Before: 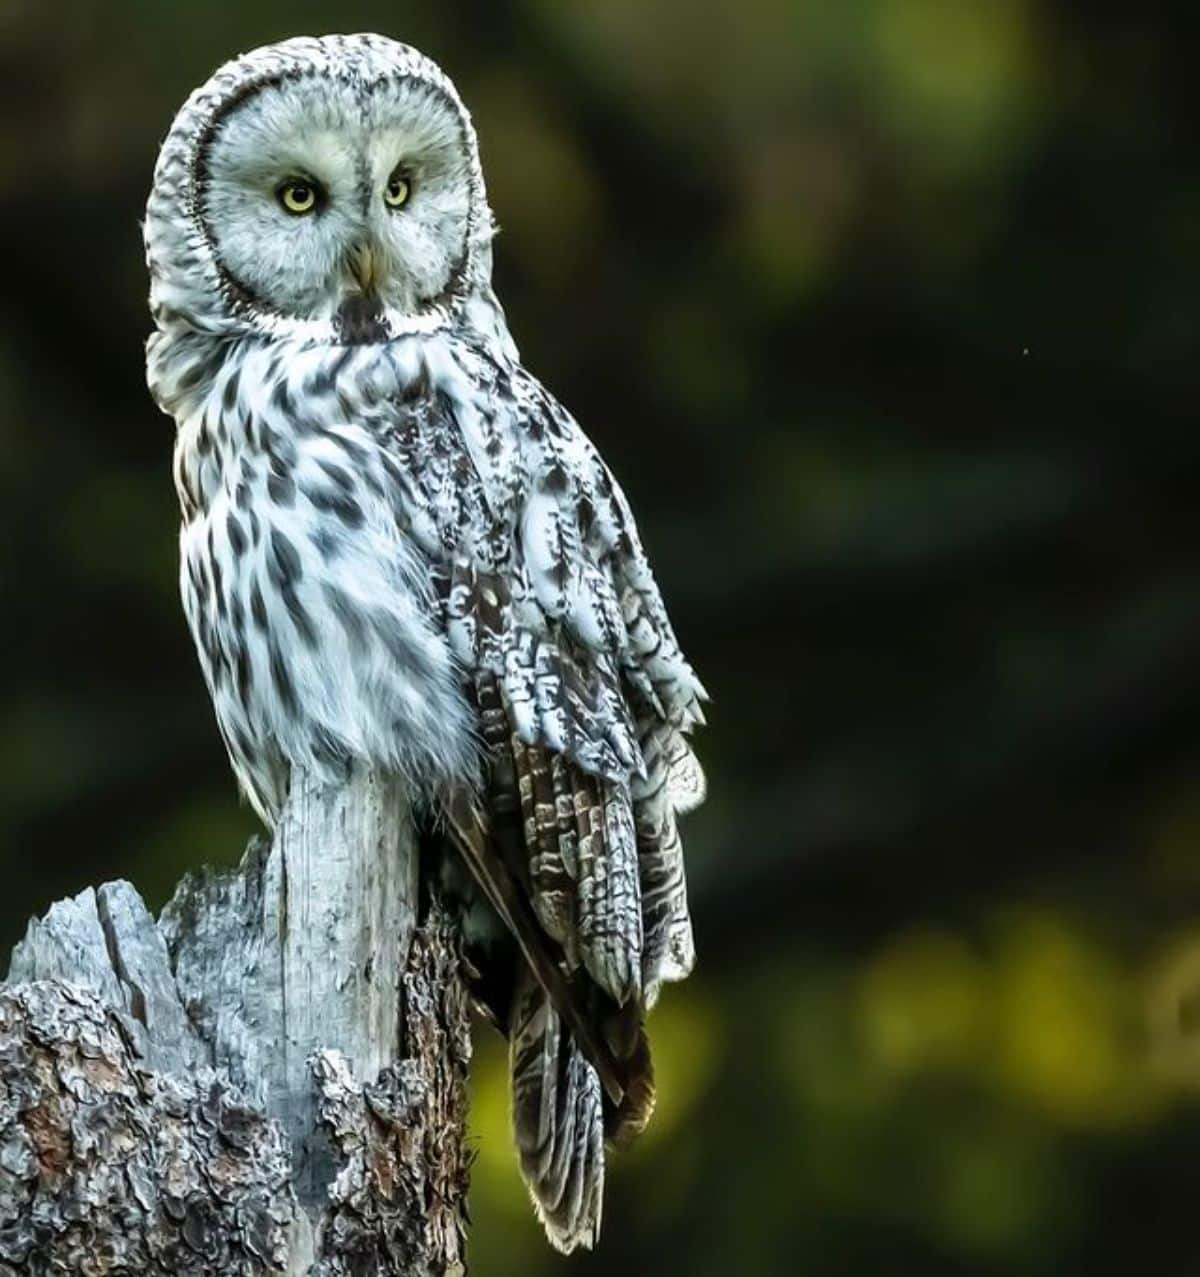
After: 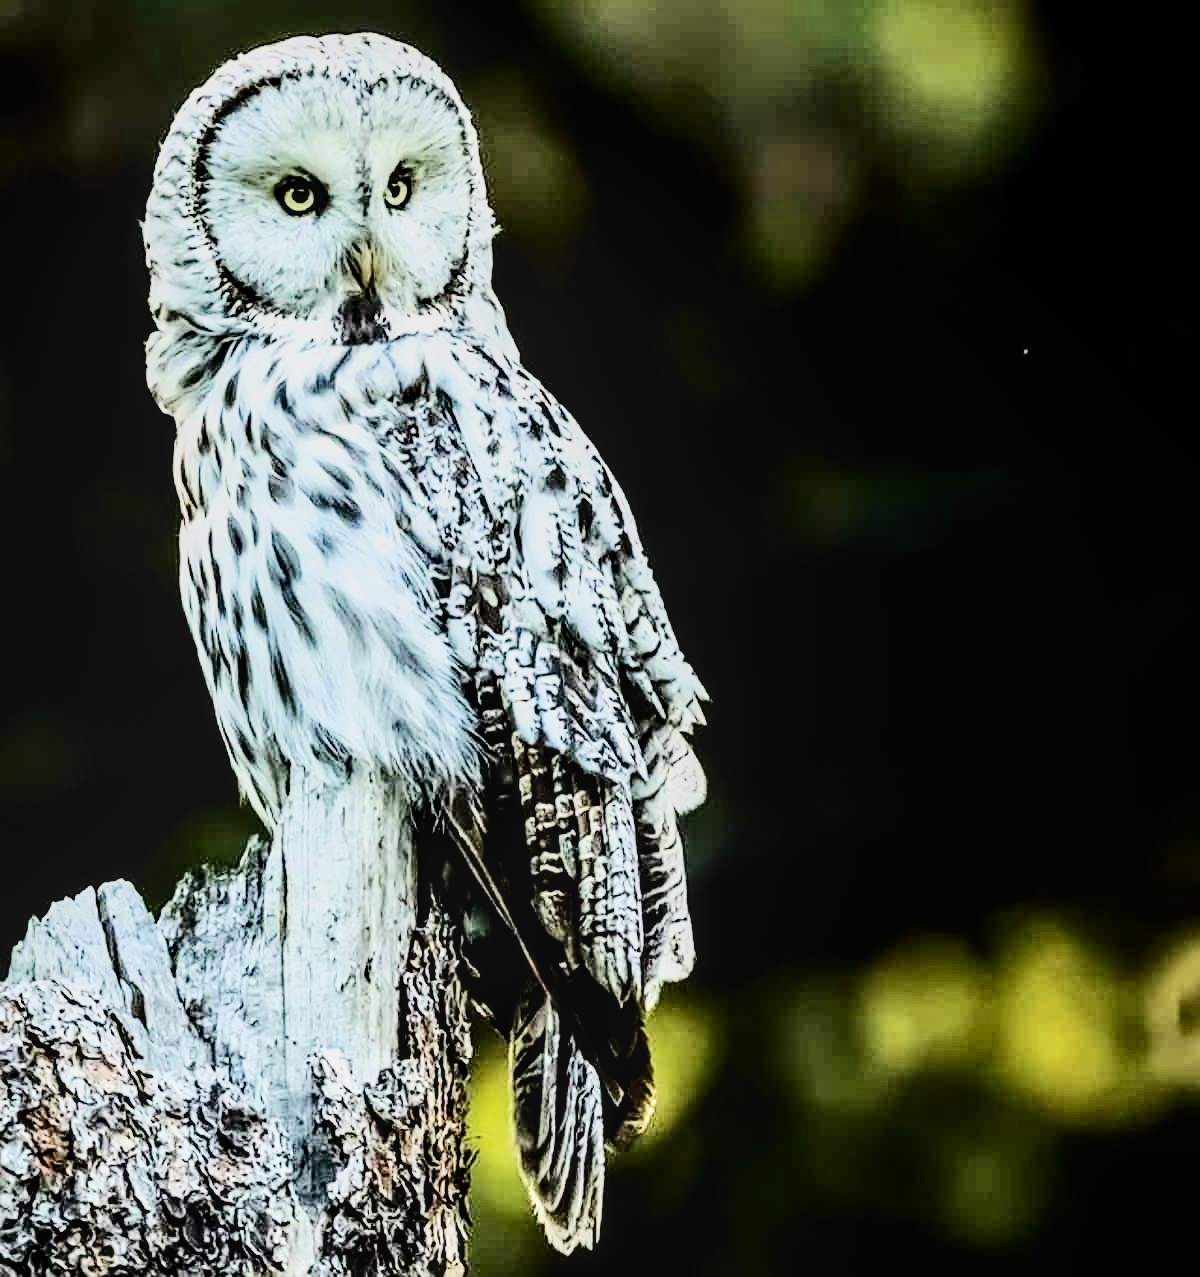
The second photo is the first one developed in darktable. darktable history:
filmic rgb: black relative exposure -4.11 EV, white relative exposure 5.14 EV, hardness 2.11, contrast 1.173, iterations of high-quality reconstruction 0
contrast brightness saturation: contrast 0.286
exposure: black level correction 0.001, exposure 1.054 EV, compensate highlight preservation false
tone equalizer: -8 EV -0.445 EV, -7 EV -0.358 EV, -6 EV -0.324 EV, -5 EV -0.256 EV, -3 EV 0.214 EV, -2 EV 0.337 EV, -1 EV 0.396 EV, +0 EV 0.402 EV, edges refinement/feathering 500, mask exposure compensation -1.57 EV, preserve details no
sharpen: on, module defaults
local contrast: on, module defaults
